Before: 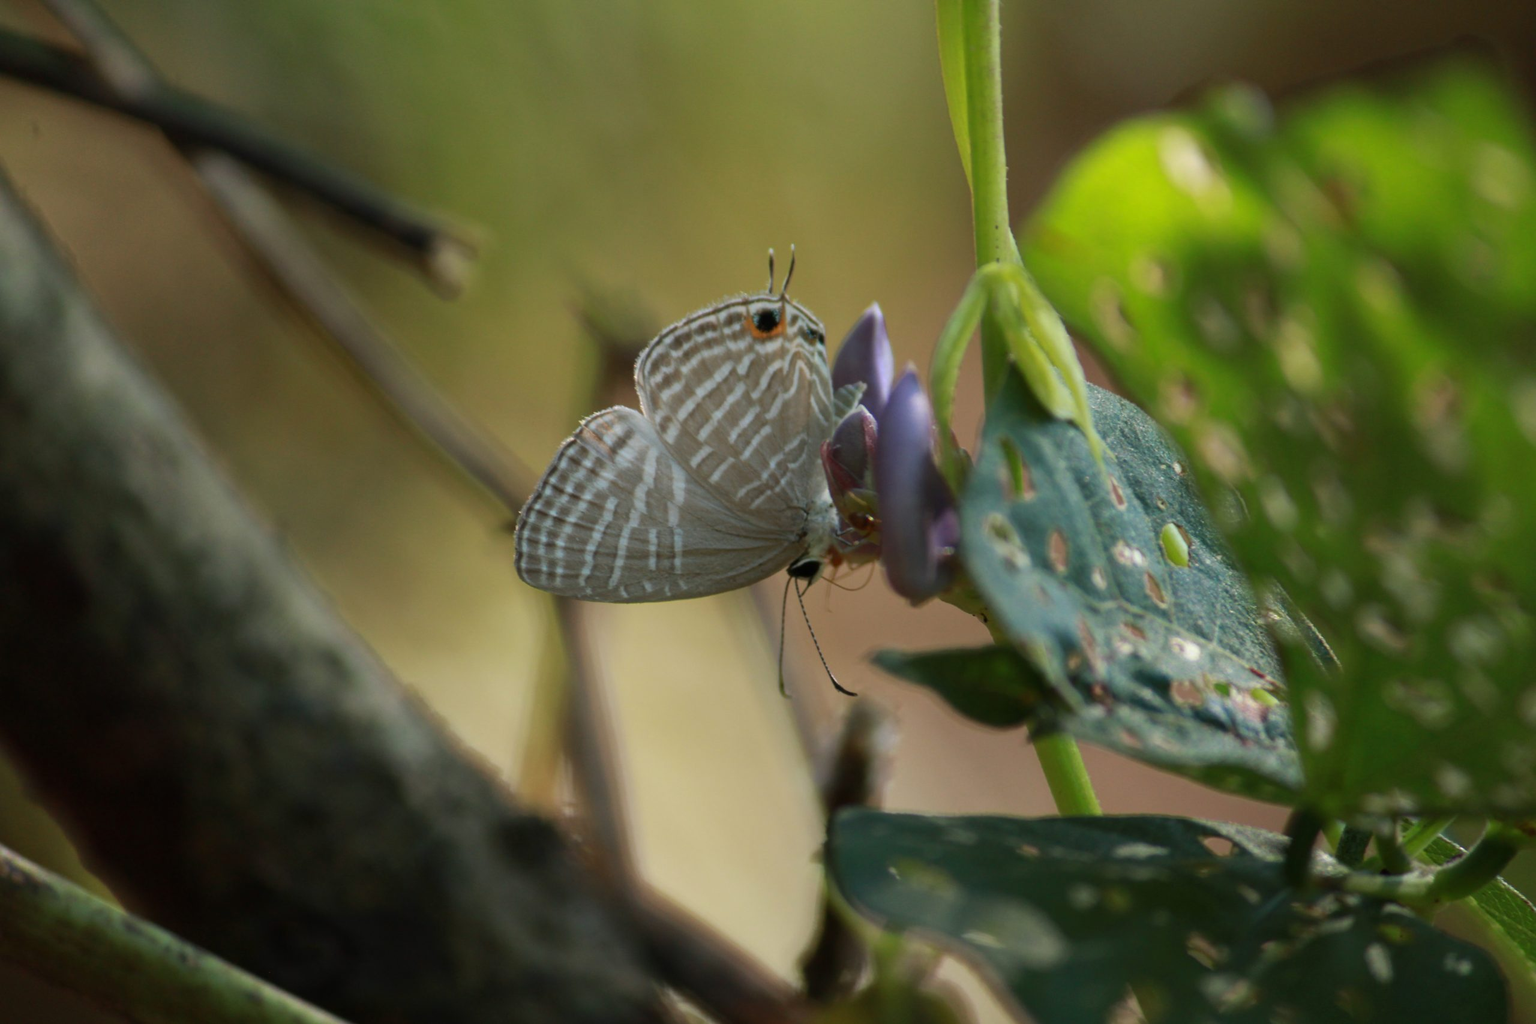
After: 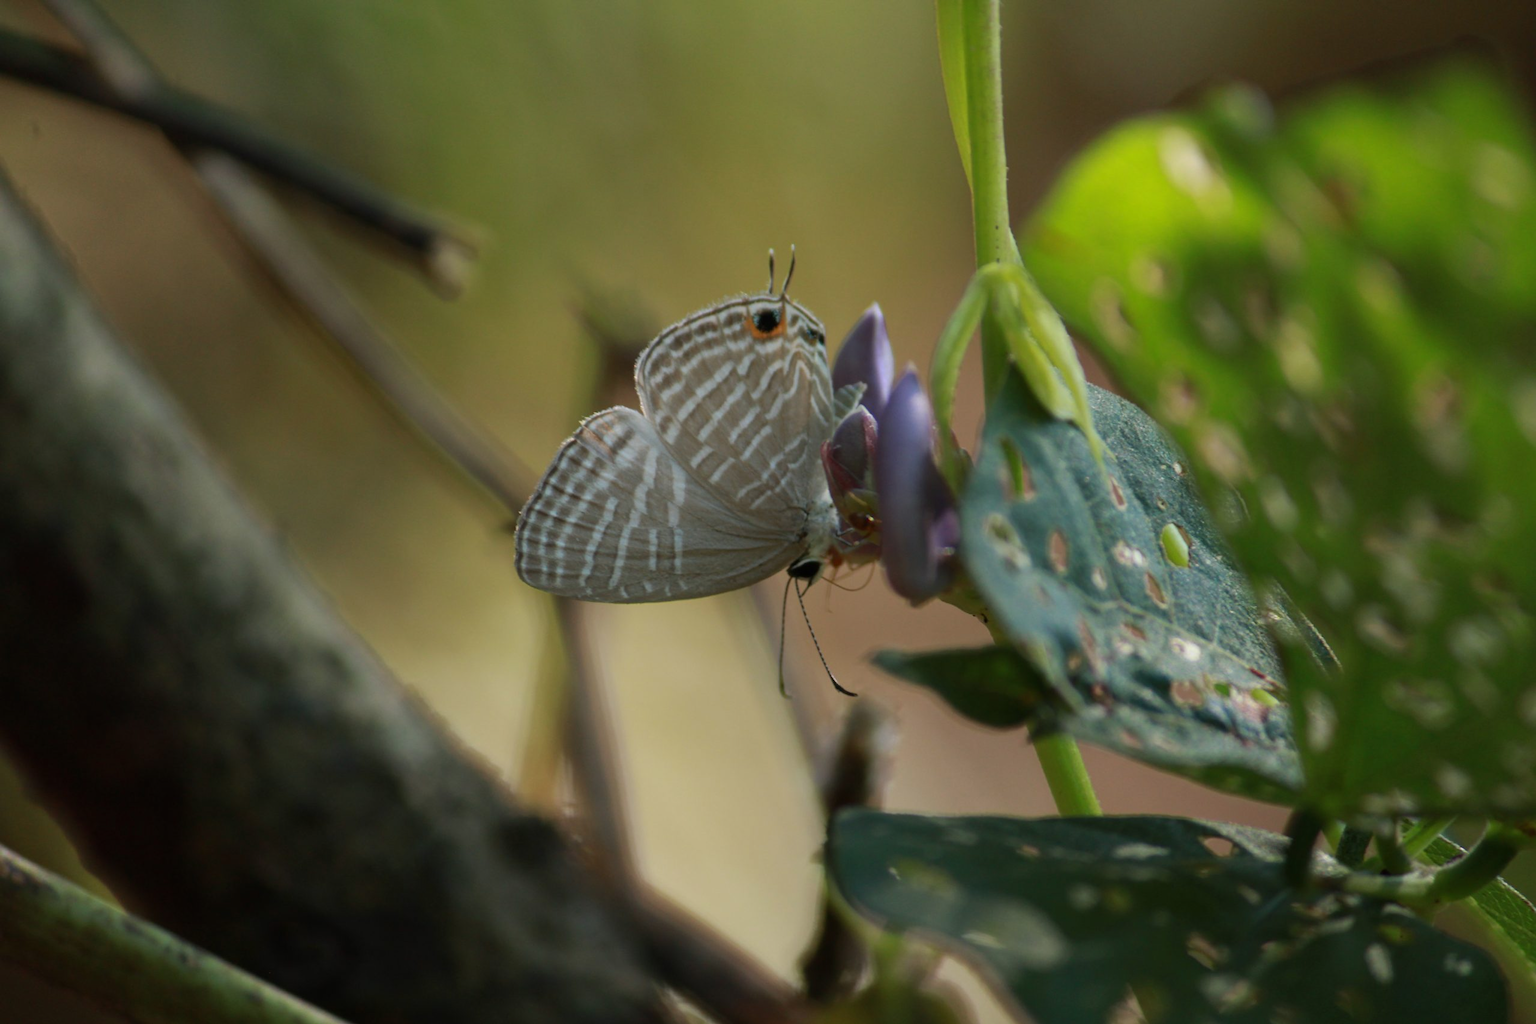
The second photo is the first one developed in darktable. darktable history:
exposure: exposure -0.152 EV, compensate exposure bias true, compensate highlight preservation false
